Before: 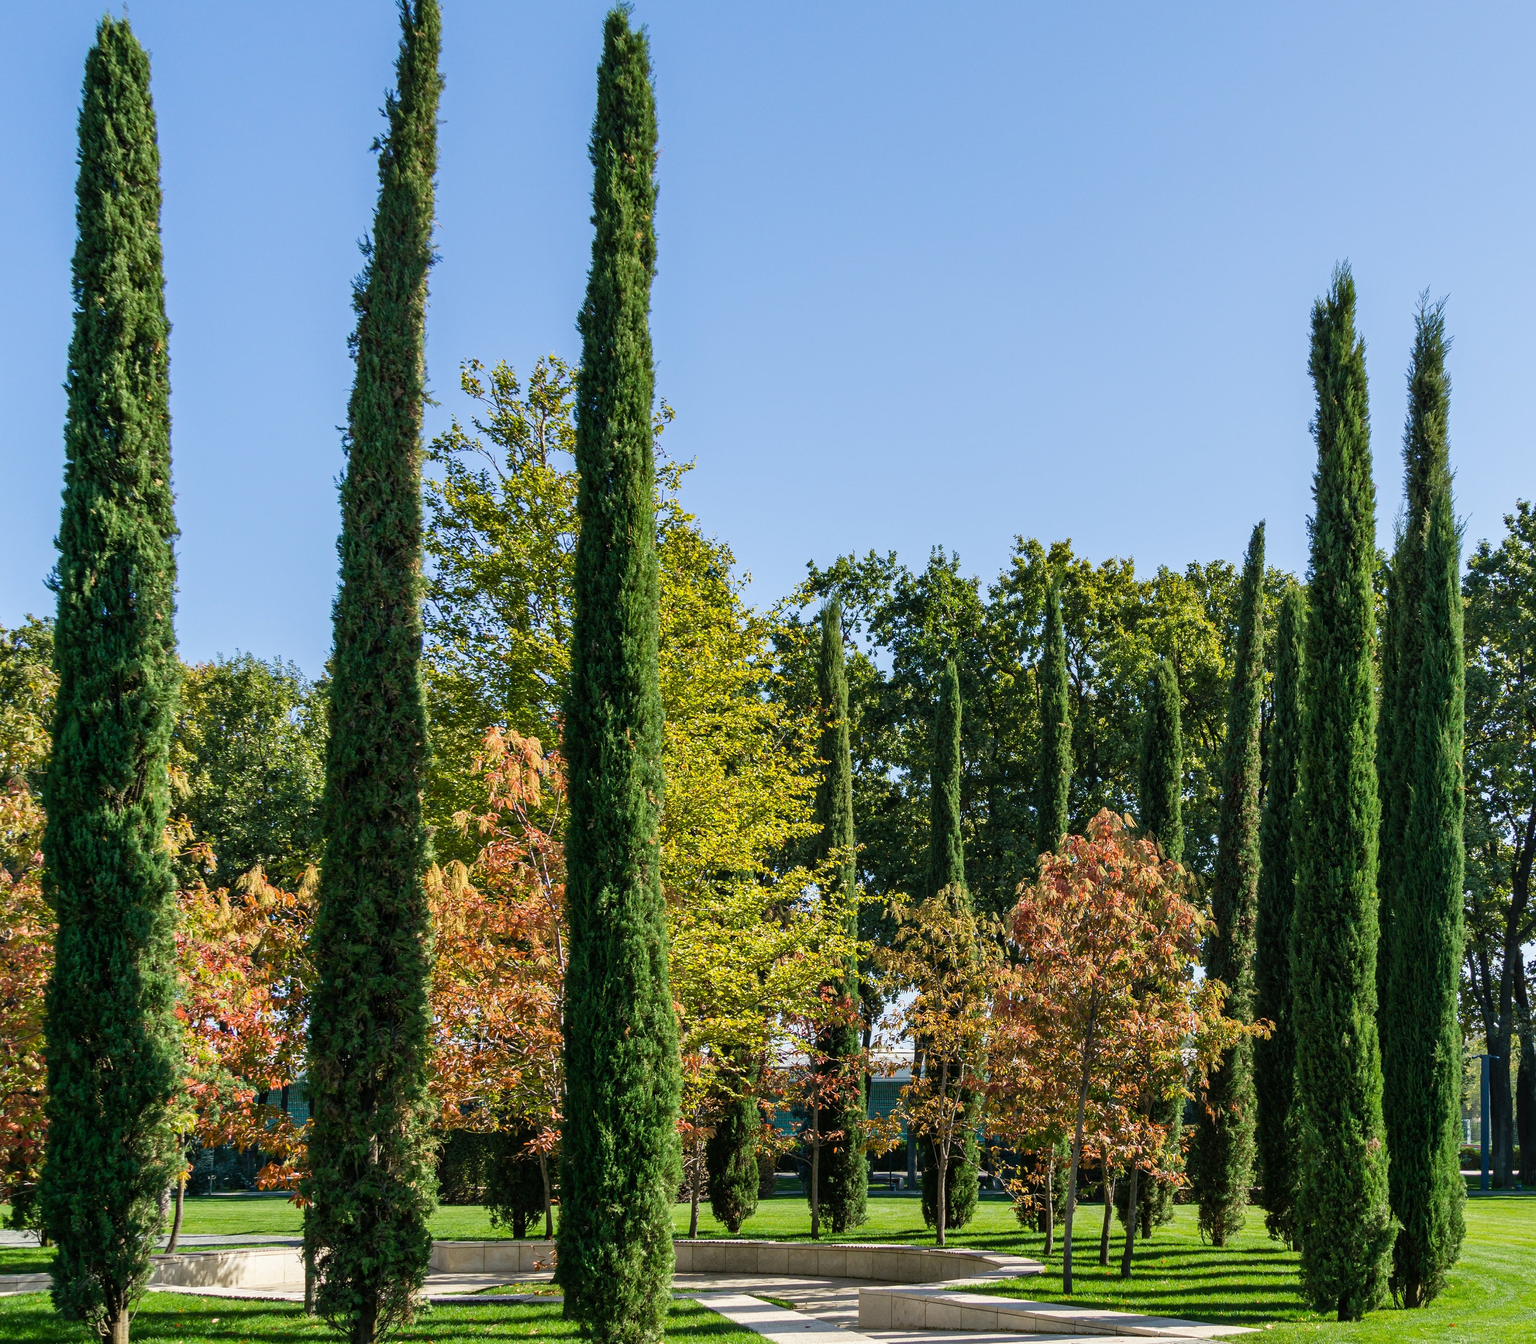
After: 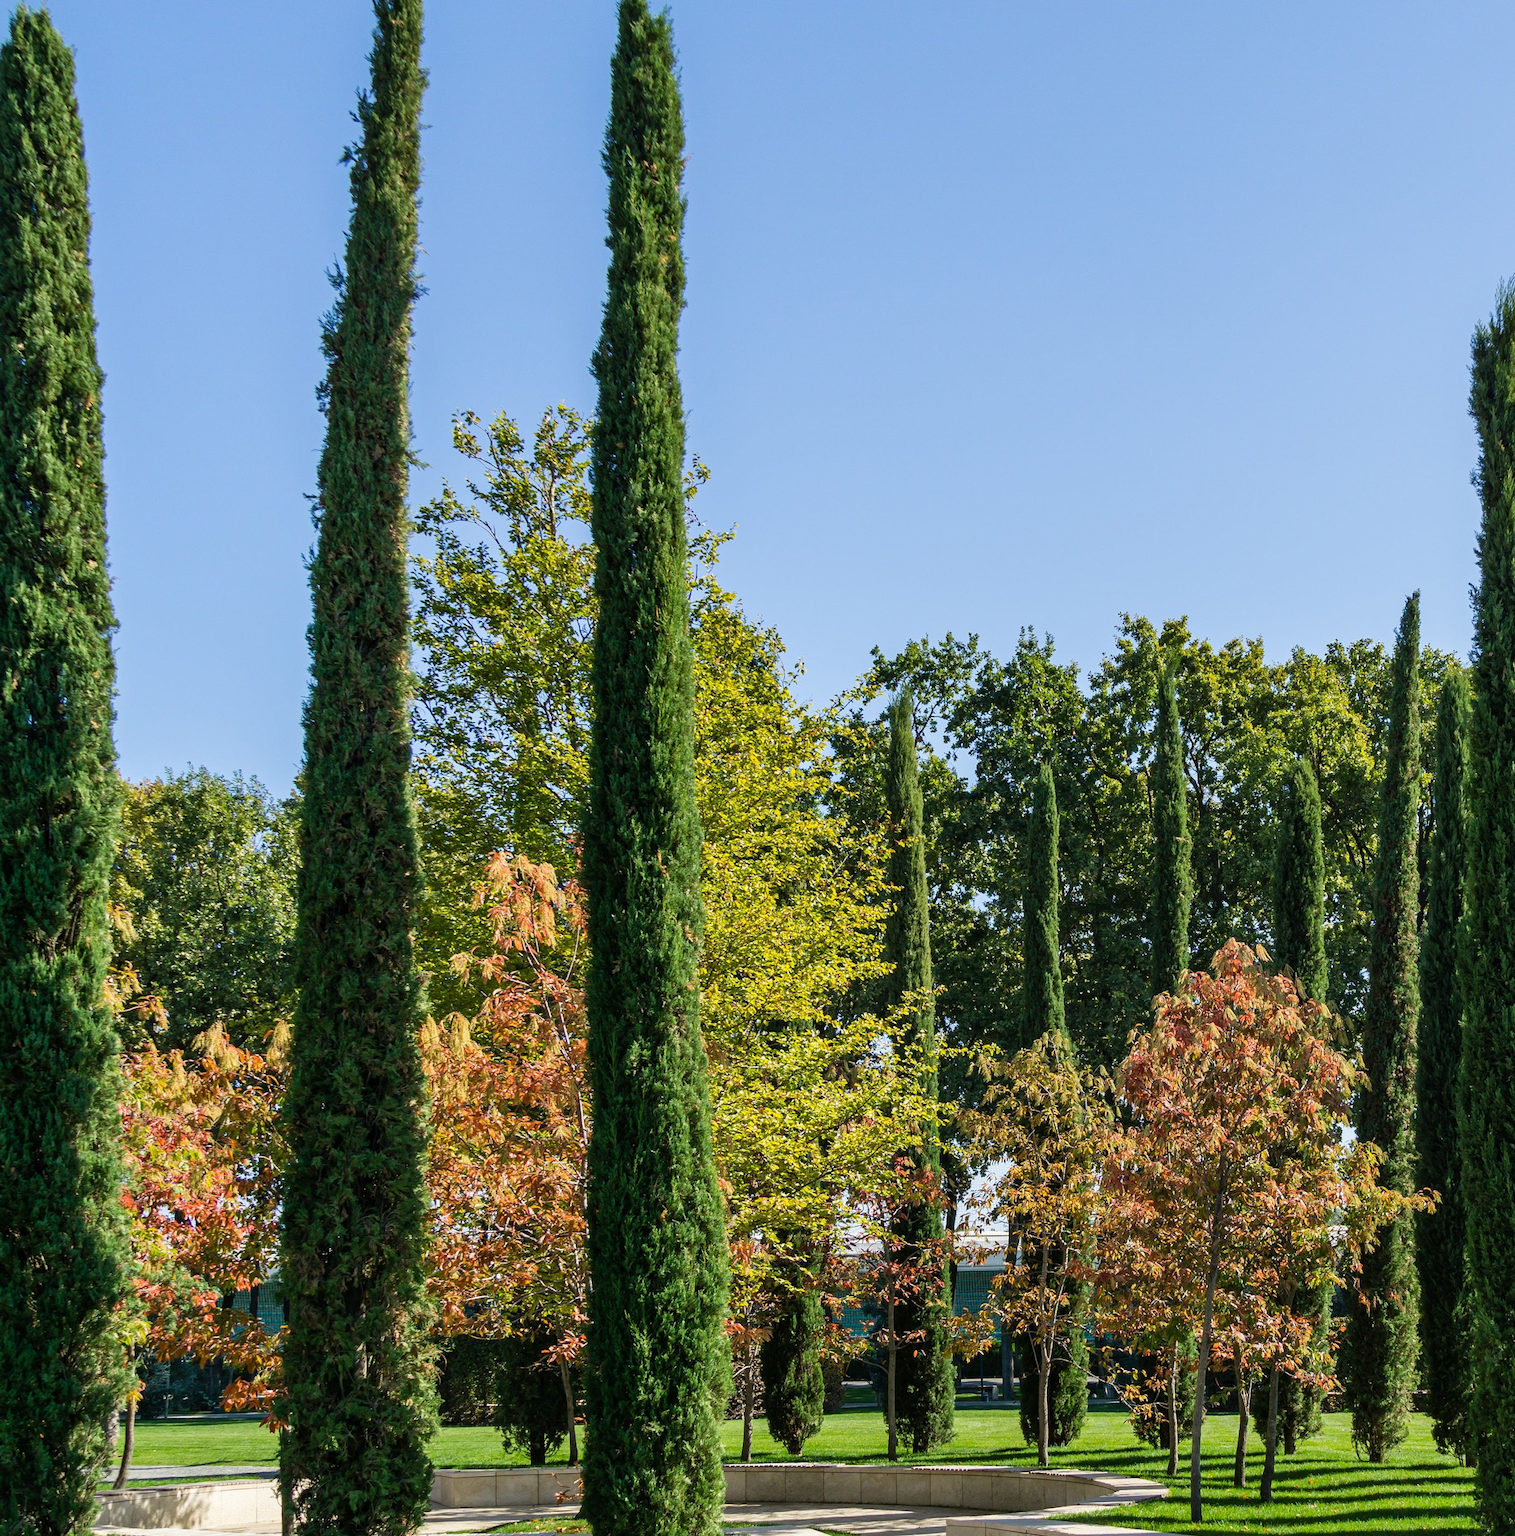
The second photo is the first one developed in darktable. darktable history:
crop and rotate: angle 0.834°, left 4.449%, top 0.782%, right 11.895%, bottom 2.381%
